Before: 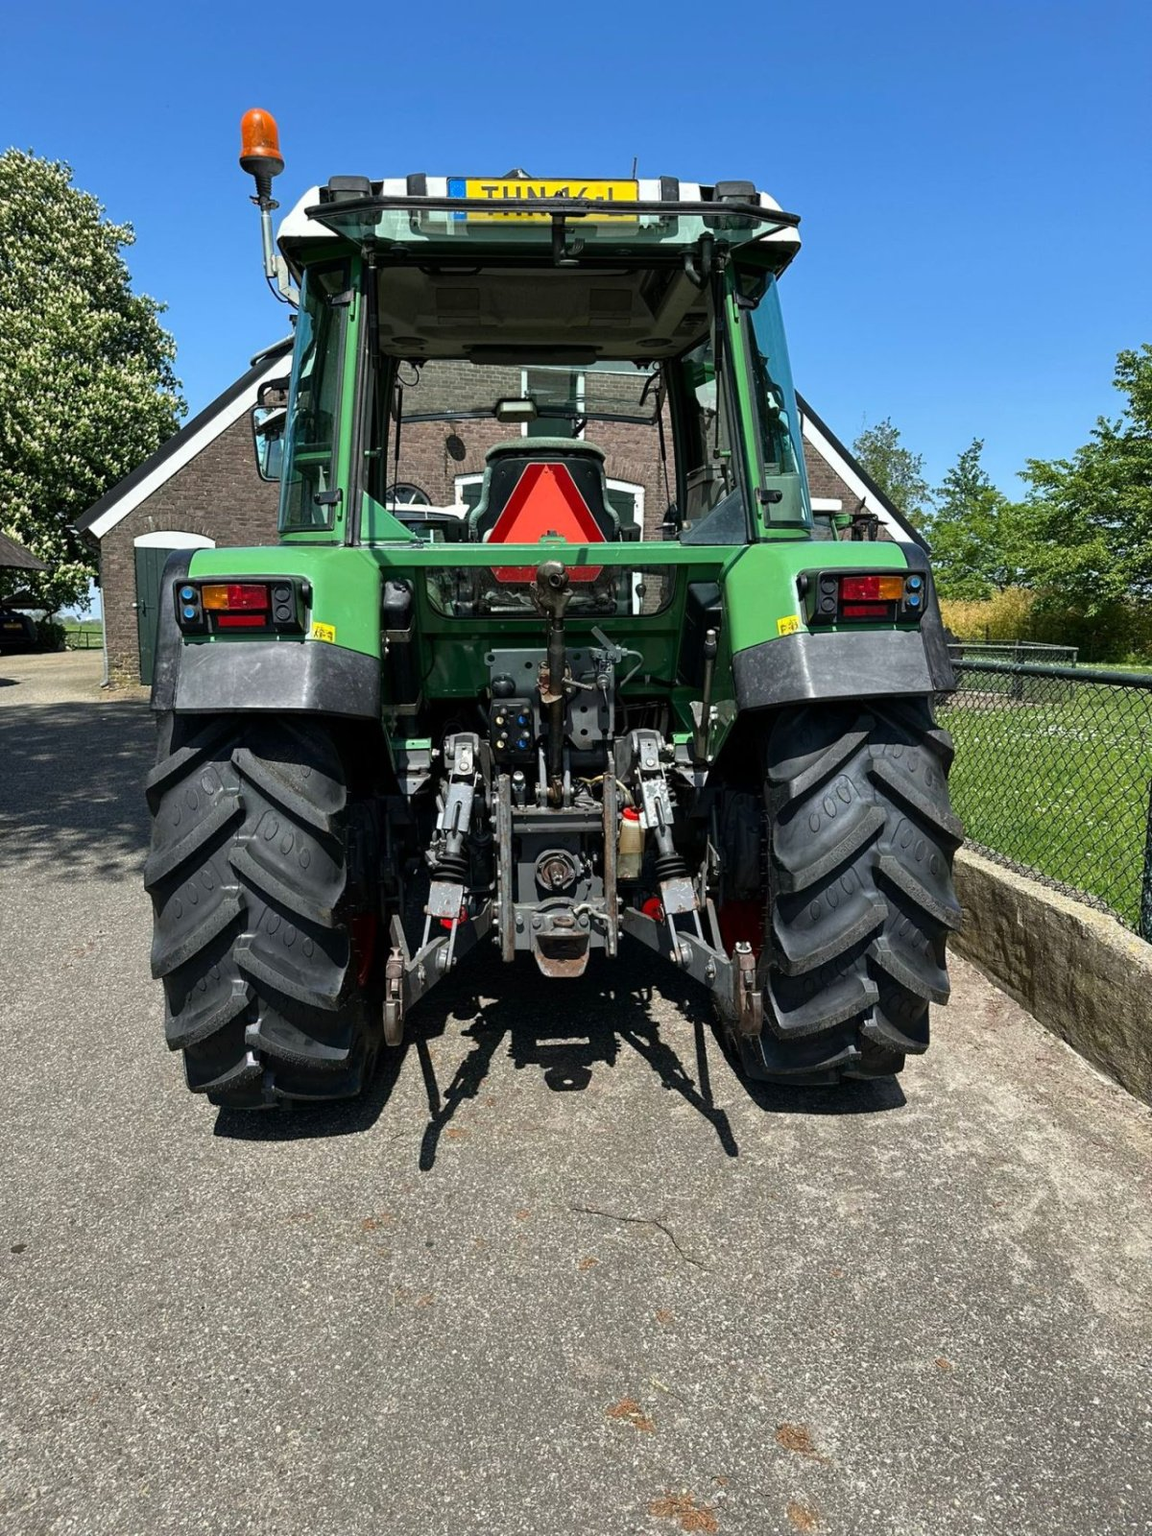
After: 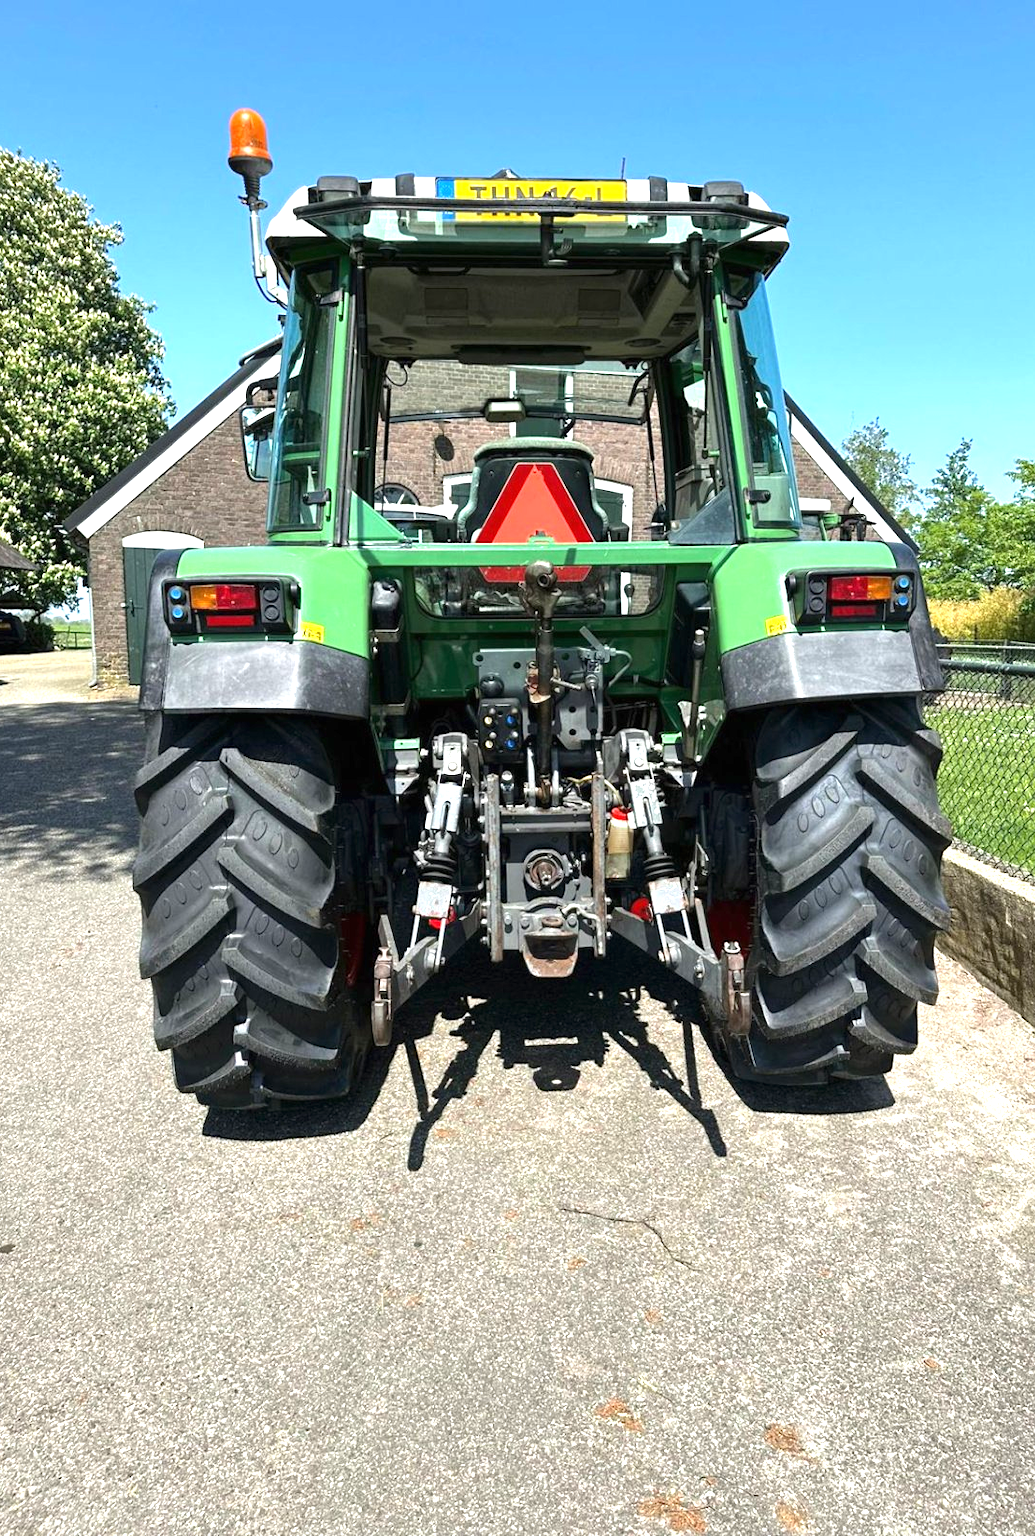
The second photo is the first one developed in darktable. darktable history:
crop and rotate: left 1.054%, right 8.962%
exposure: black level correction 0, exposure 1.097 EV, compensate exposure bias true, compensate highlight preservation false
